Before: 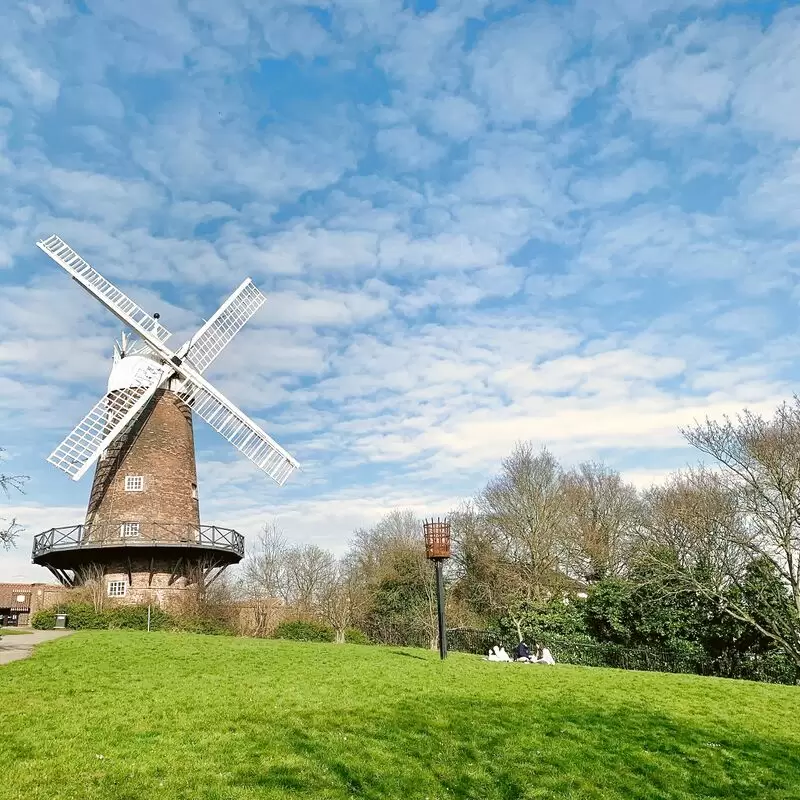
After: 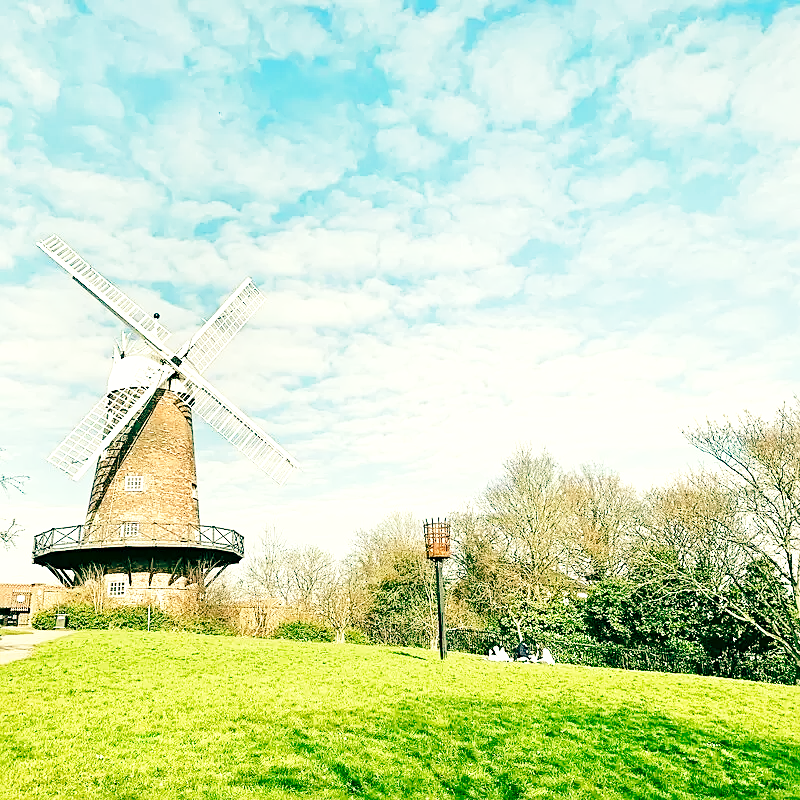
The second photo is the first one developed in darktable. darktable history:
exposure: exposure 0.64 EV, compensate highlight preservation false
color balance: mode lift, gamma, gain (sRGB), lift [1, 0.69, 1, 1], gamma [1, 1.482, 1, 1], gain [1, 1, 1, 0.802]
base curve: curves: ch0 [(0, 0) (0.028, 0.03) (0.121, 0.232) (0.46, 0.748) (0.859, 0.968) (1, 1)], preserve colors none
sharpen: on, module defaults
